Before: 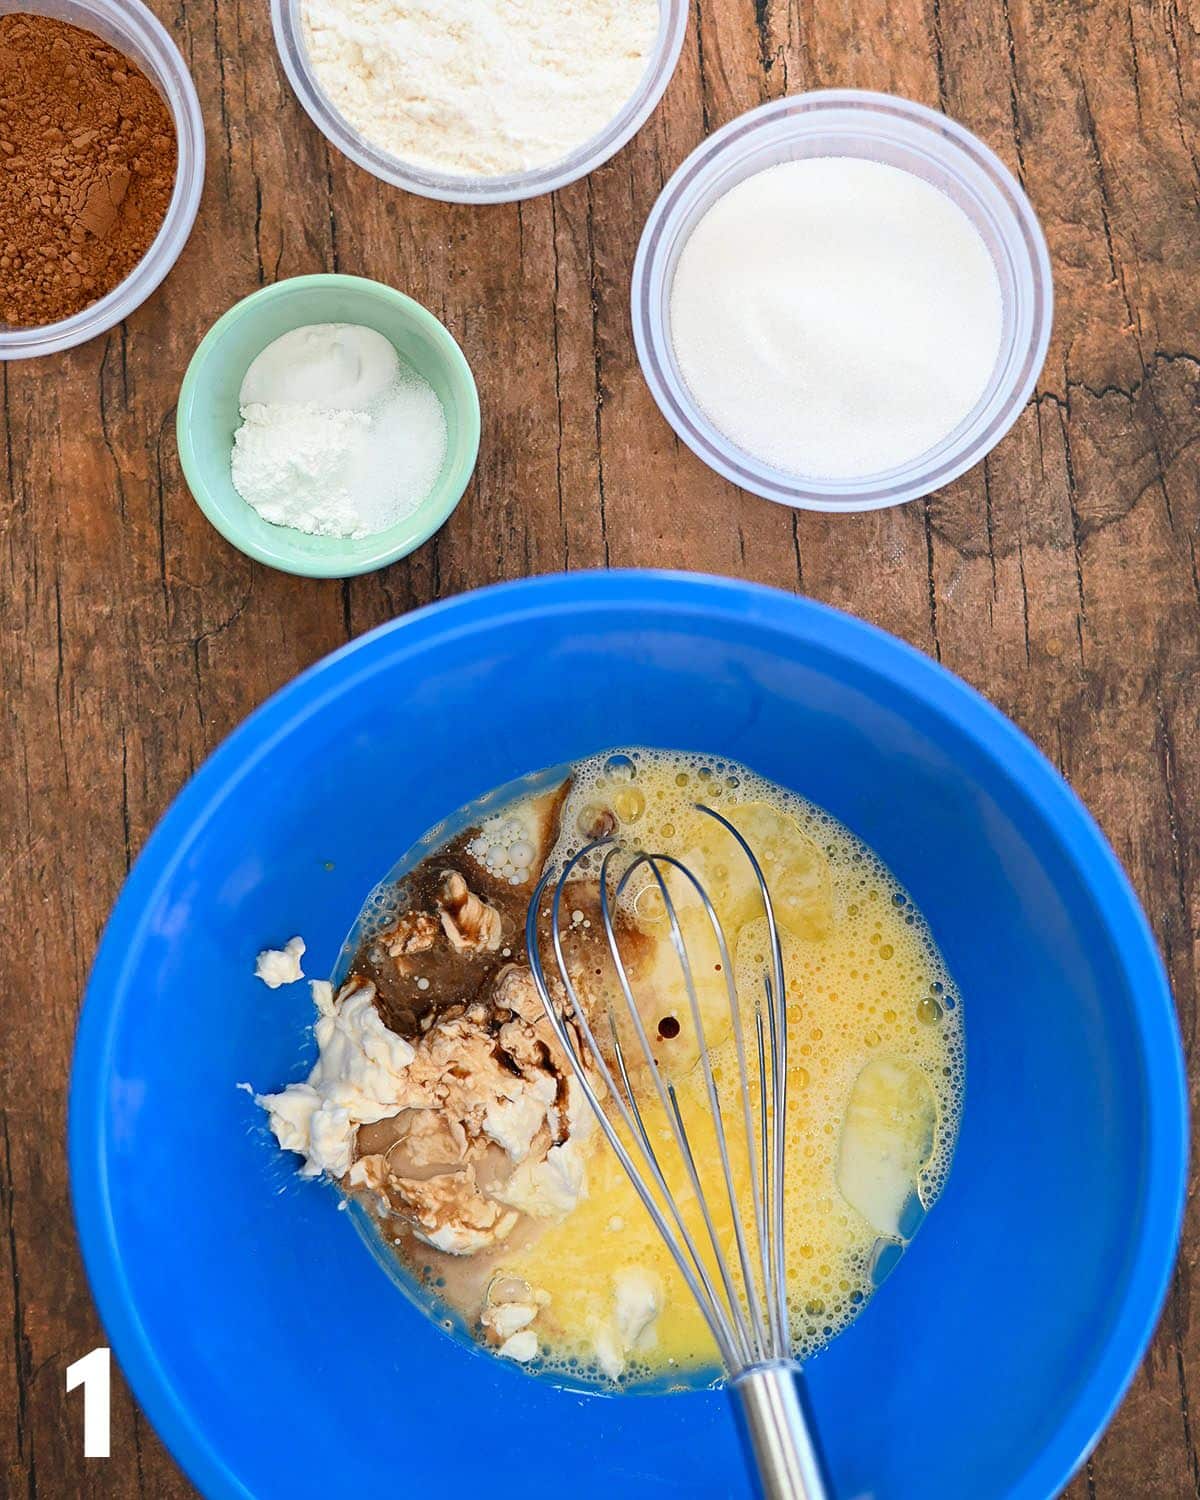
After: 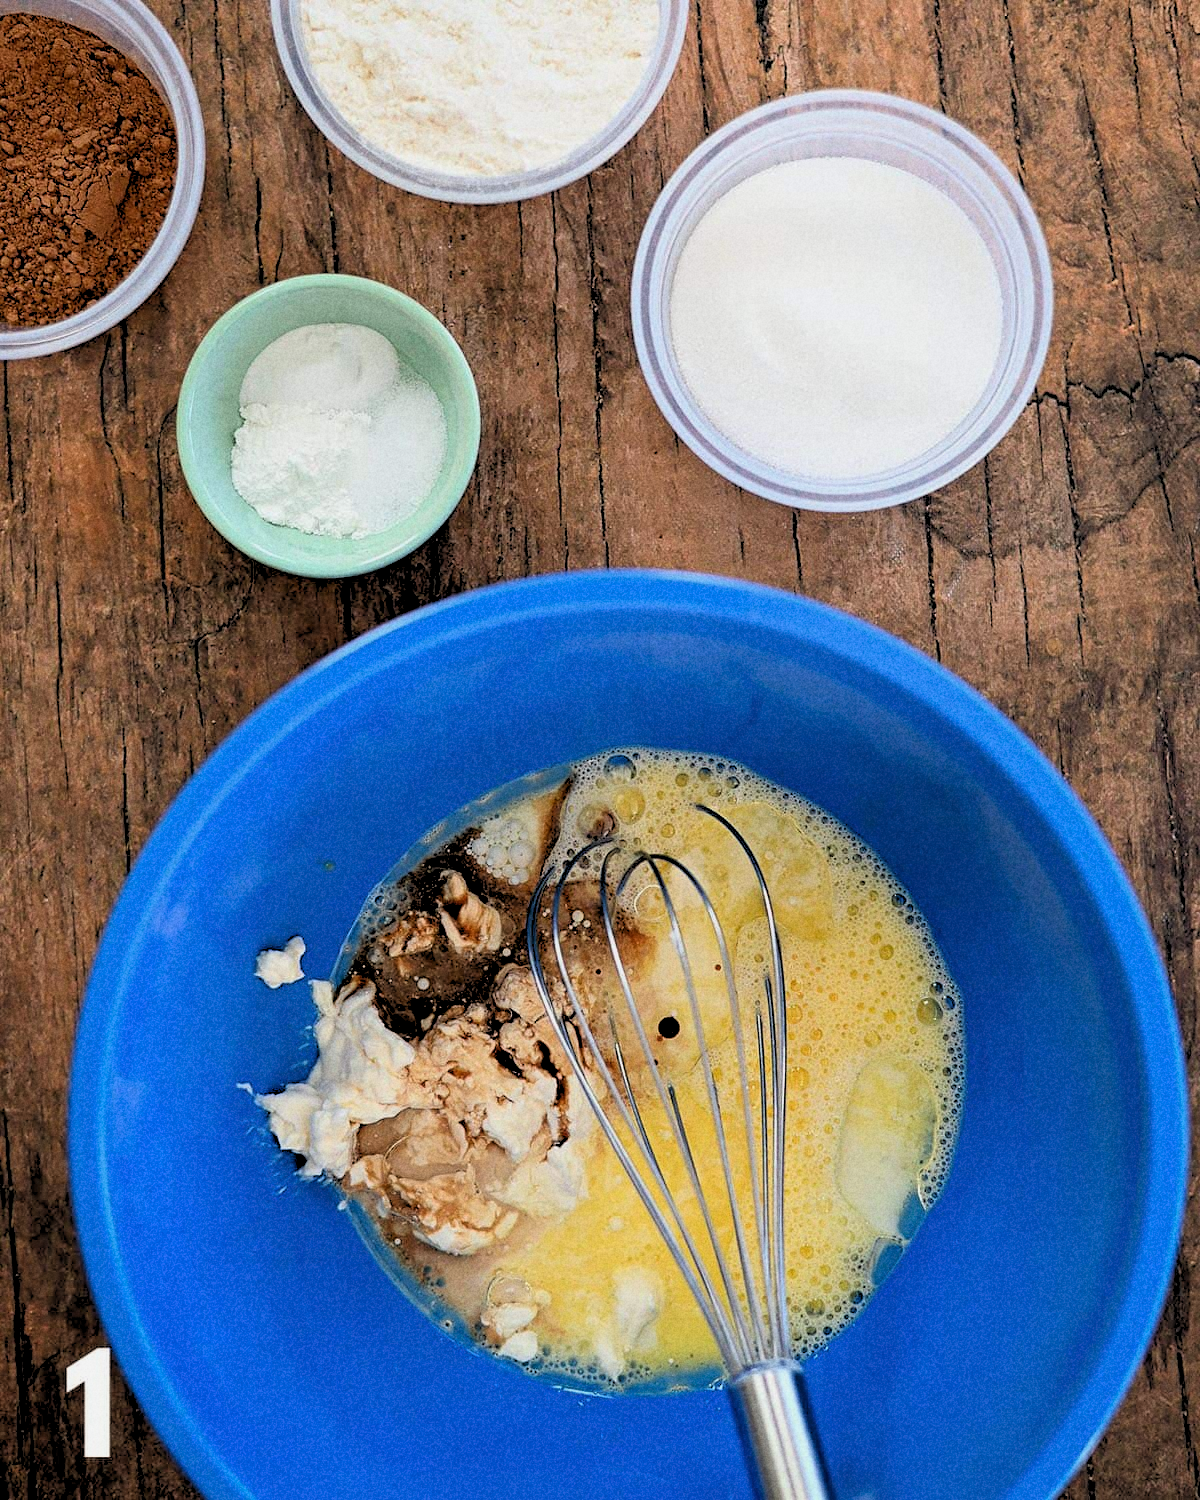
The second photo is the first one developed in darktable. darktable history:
shadows and highlights: radius 331.84, shadows 53.55, highlights -100, compress 94.63%, highlights color adjustment 73.23%, soften with gaussian
exposure: exposure -0.293 EV, compensate highlight preservation false
grain: coarseness 22.88 ISO
rgb levels: levels [[0.029, 0.461, 0.922], [0, 0.5, 1], [0, 0.5, 1]]
